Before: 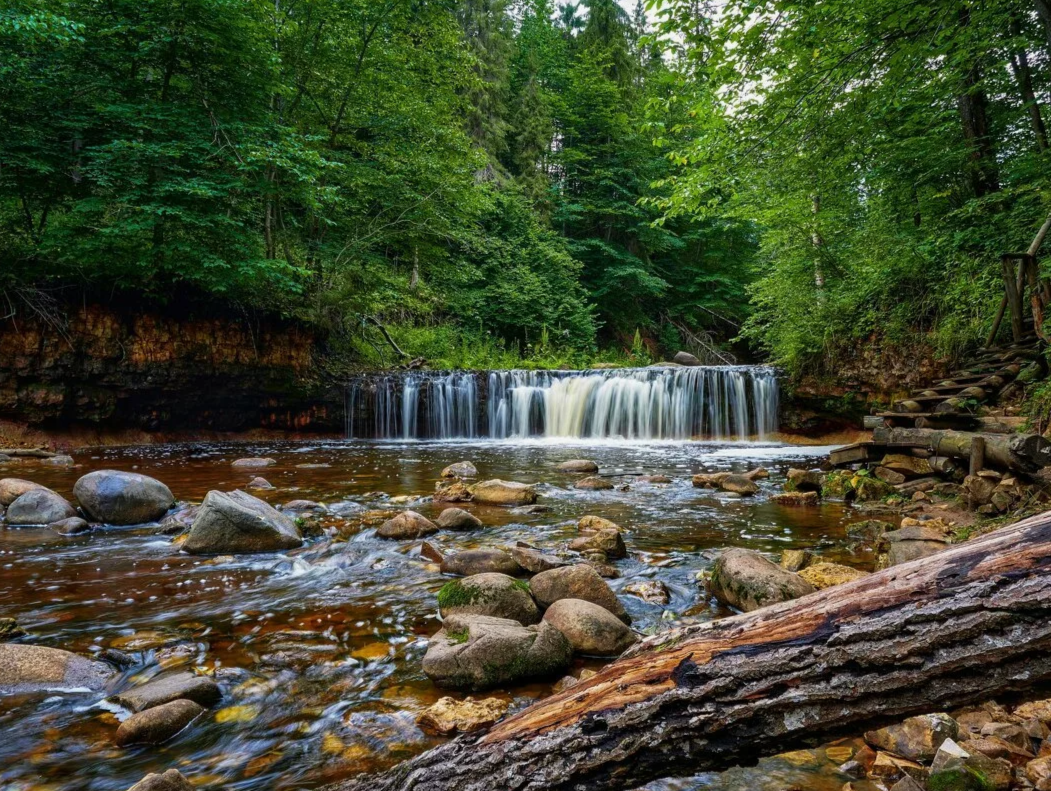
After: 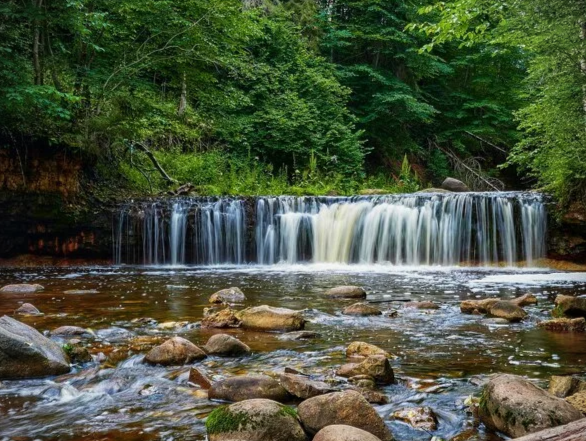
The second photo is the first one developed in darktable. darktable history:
crop and rotate: left 22.13%, top 22.054%, right 22.026%, bottom 22.102%
vignetting: fall-off start 91.19%
